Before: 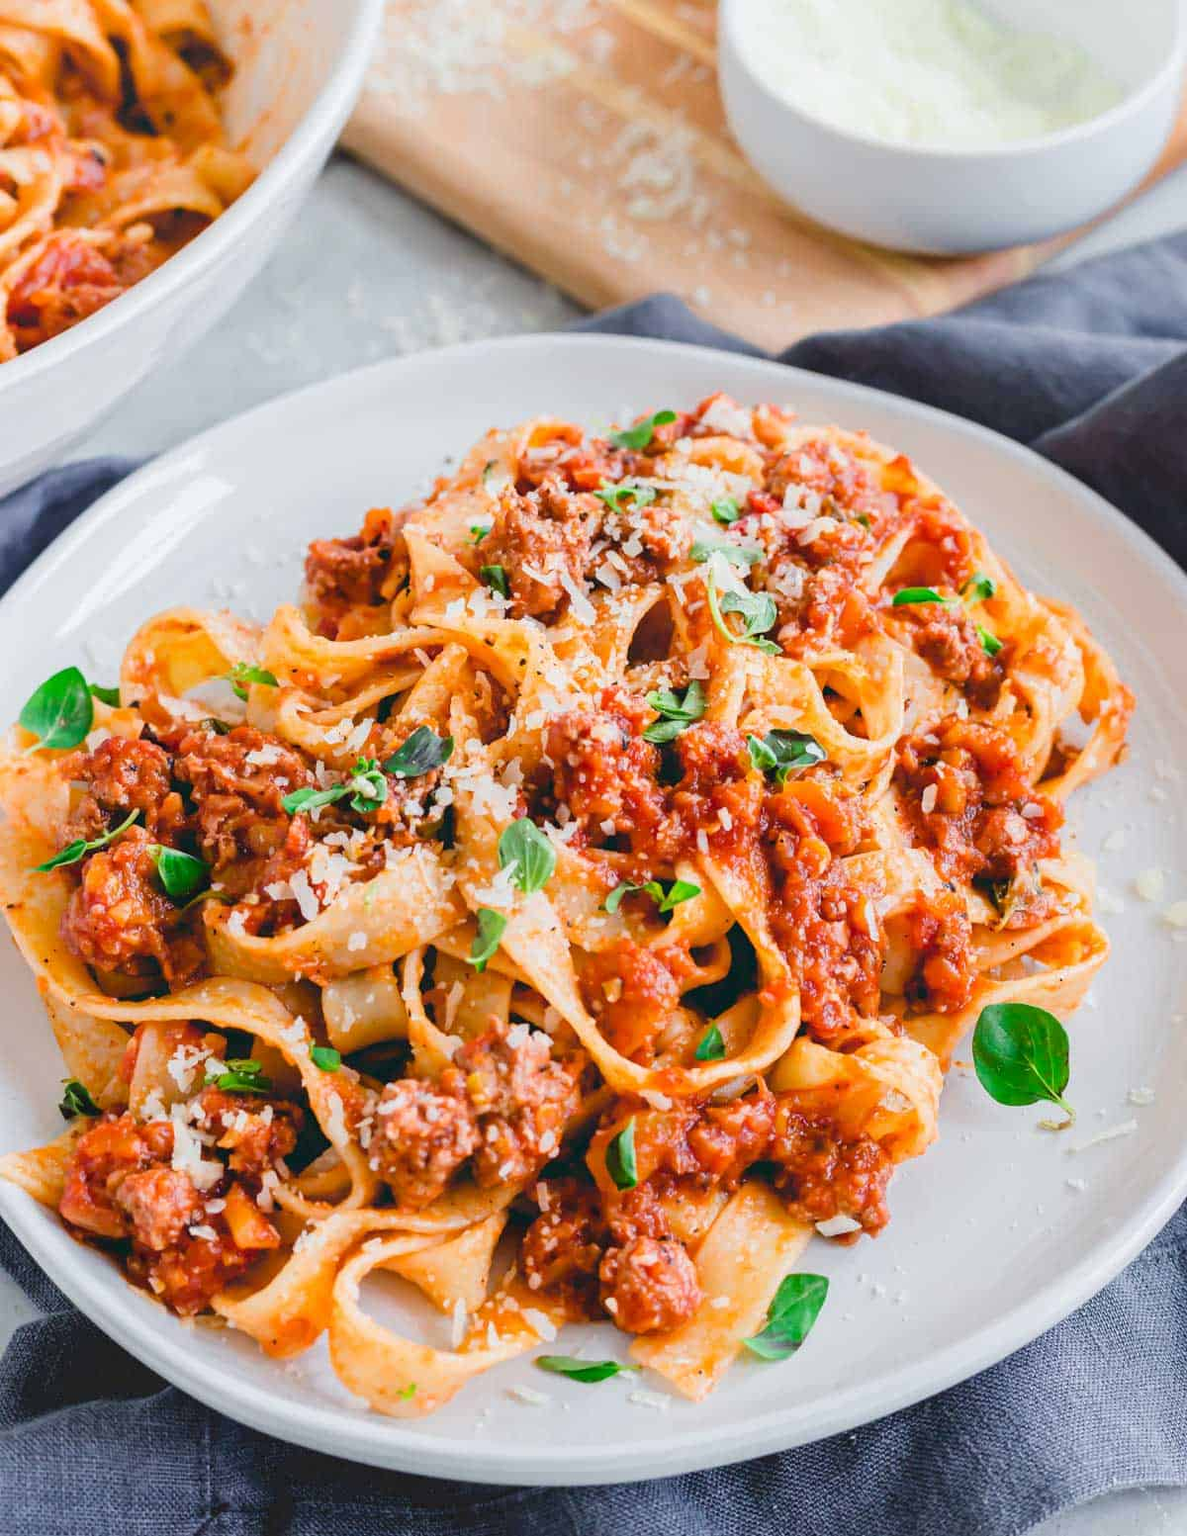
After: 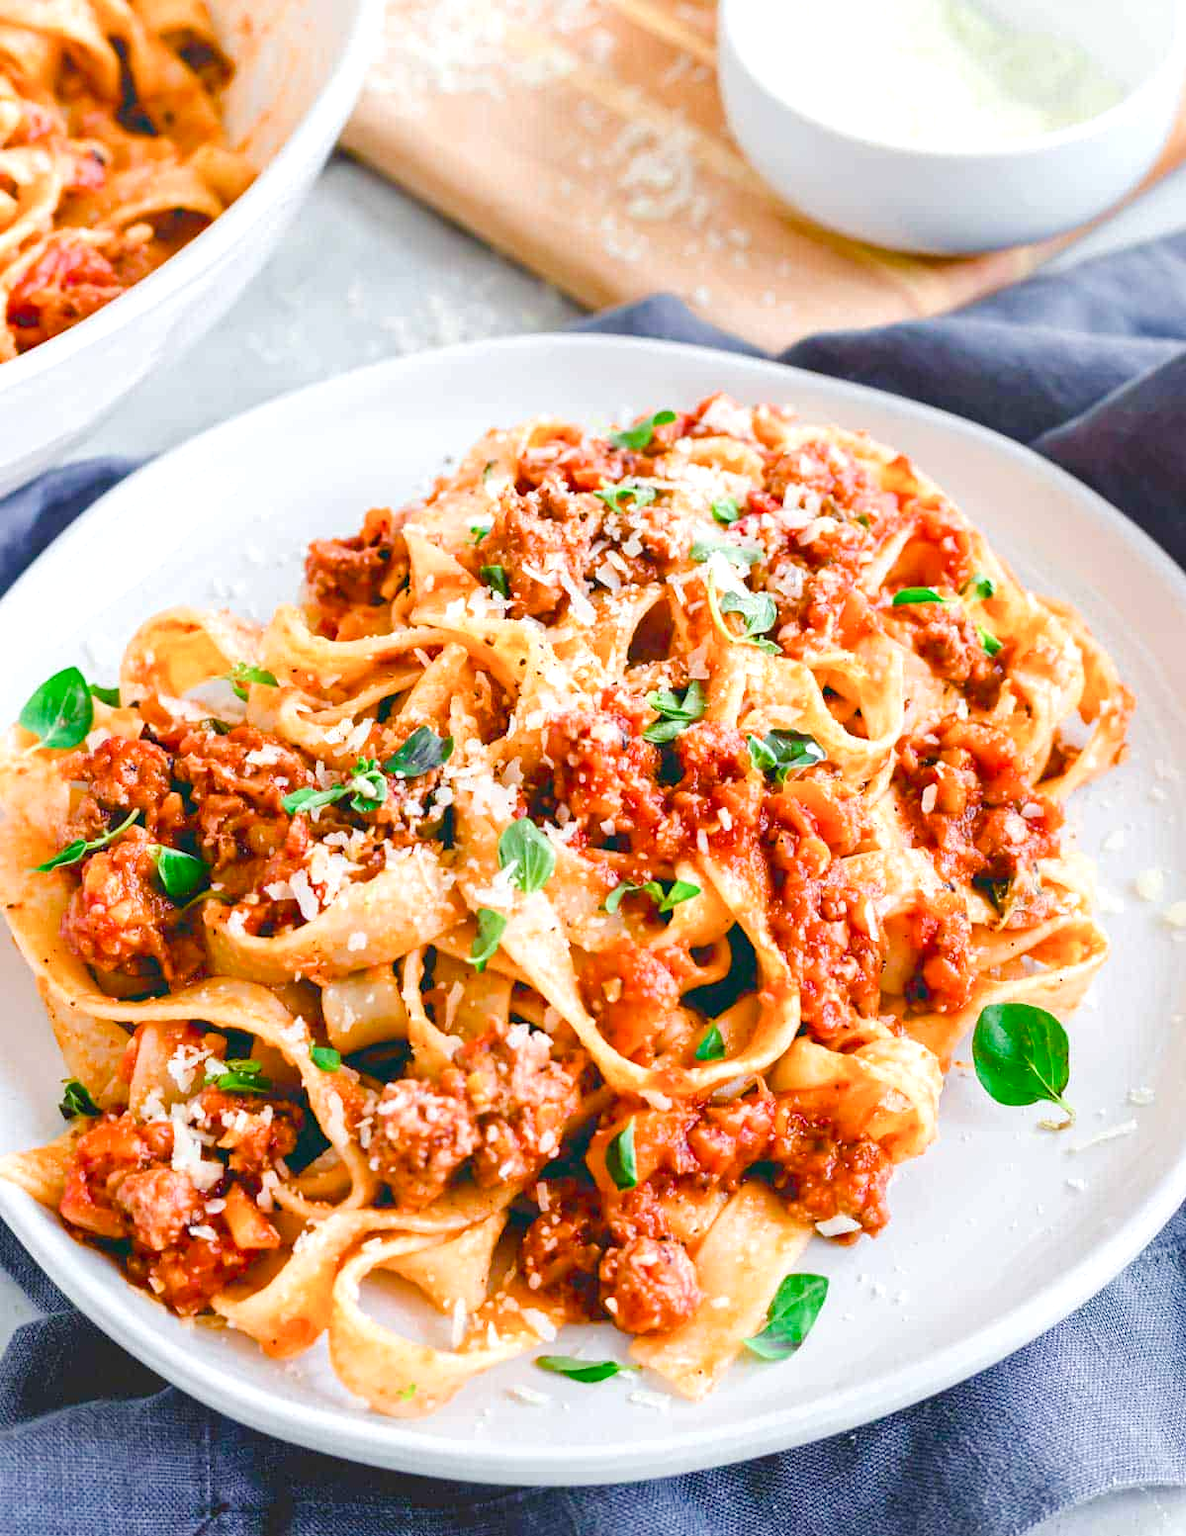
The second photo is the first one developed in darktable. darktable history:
color balance rgb: perceptual saturation grading › global saturation 20%, perceptual saturation grading › highlights -50.29%, perceptual saturation grading › shadows 30.907%, perceptual brilliance grading › global brilliance 10.3%, perceptual brilliance grading › shadows 15.687%, global vibrance 20%
